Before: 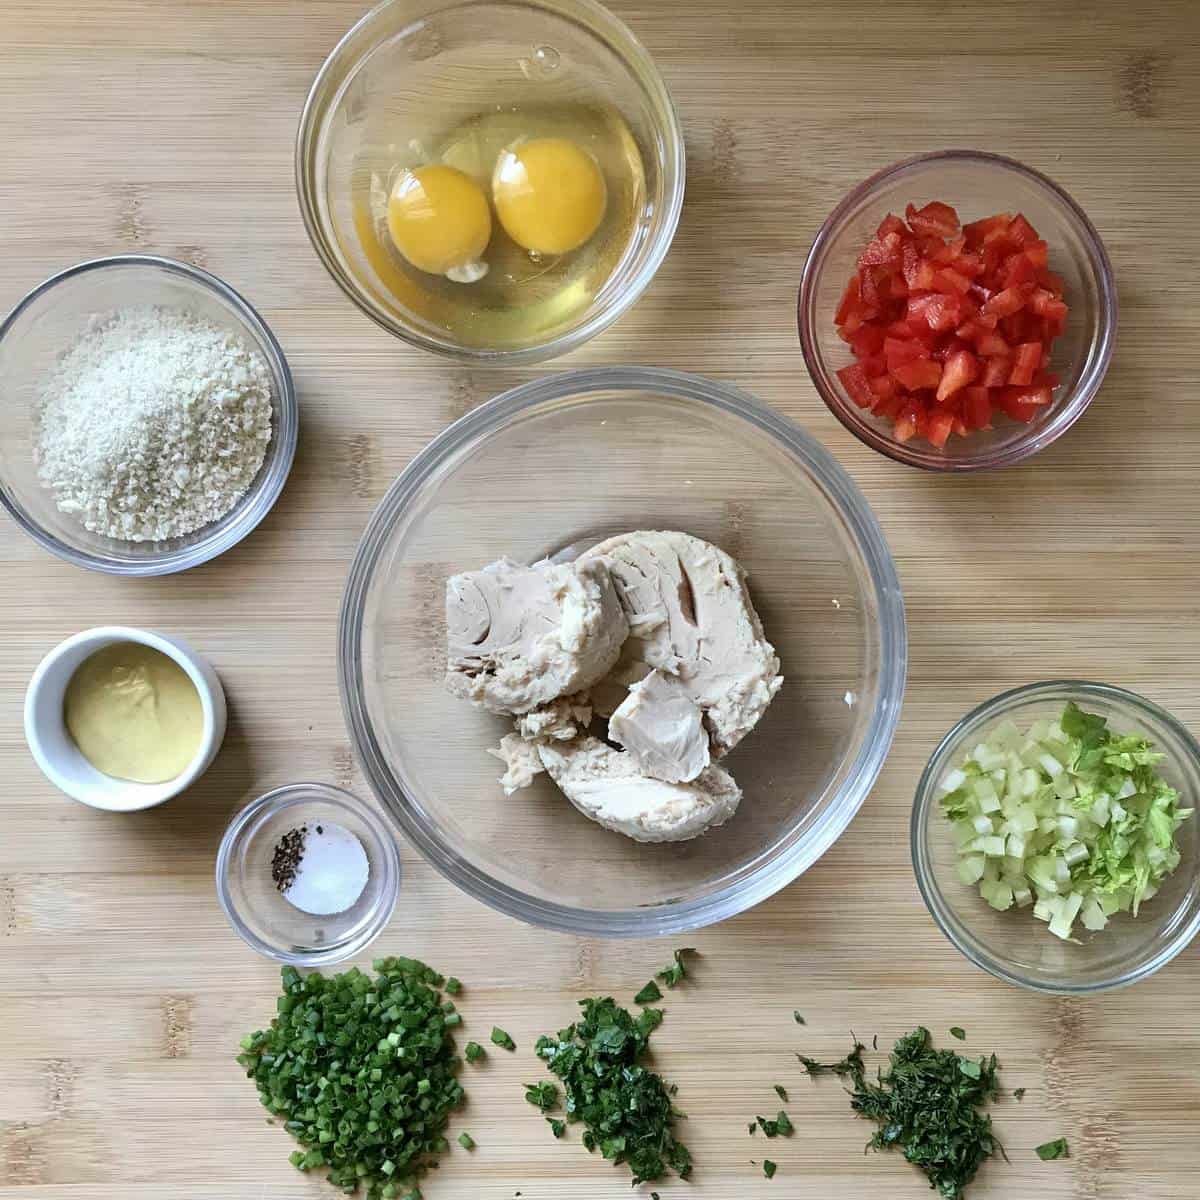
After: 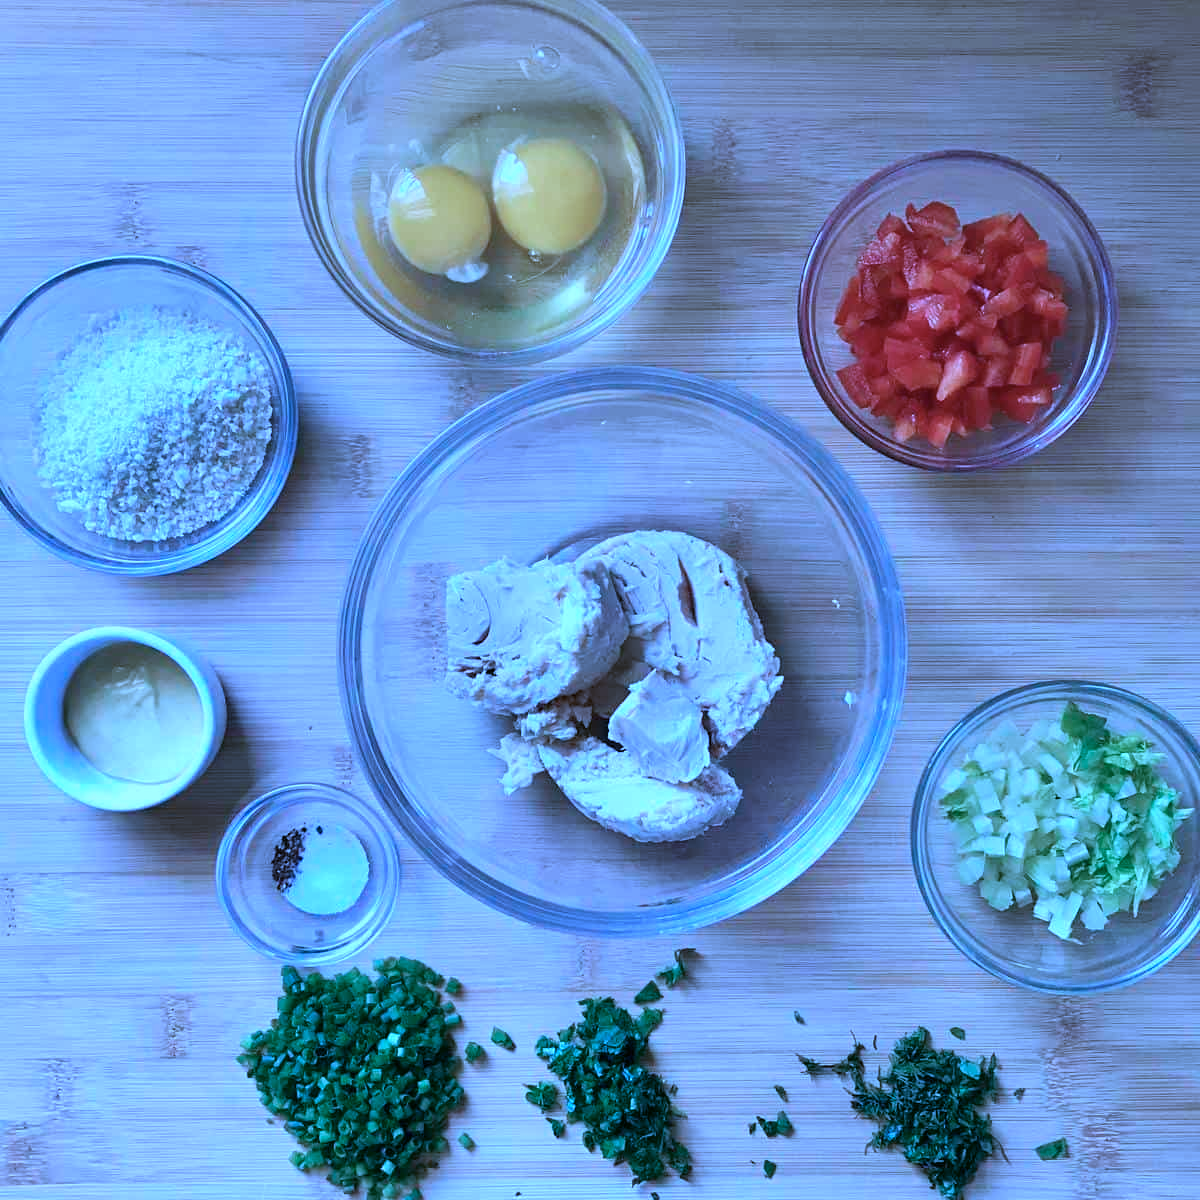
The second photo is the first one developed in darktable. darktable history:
shadows and highlights: shadows 32.29, highlights -32.35, highlights color adjustment 0.082%, soften with gaussian
color calibration: illuminant custom, x 0.459, y 0.429, temperature 2646.36 K
